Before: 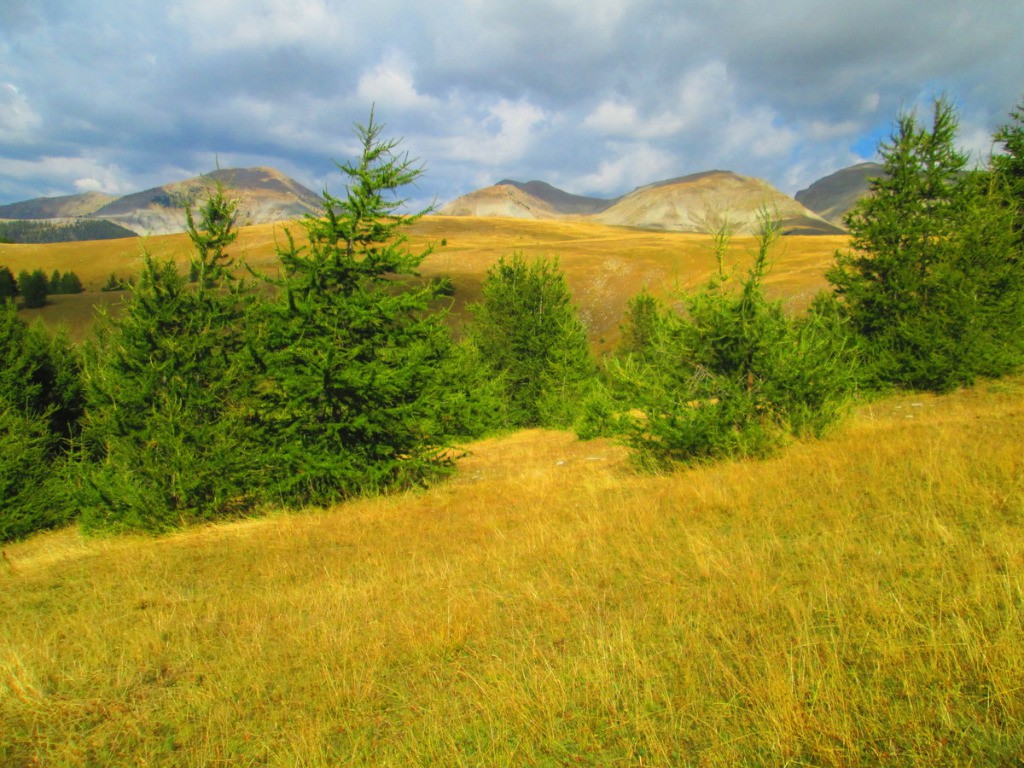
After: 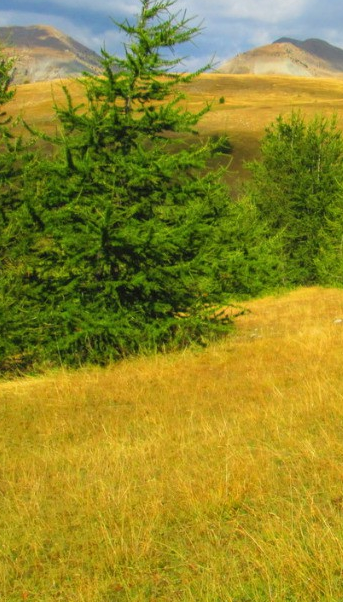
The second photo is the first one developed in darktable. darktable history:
rotate and perspective: automatic cropping original format, crop left 0, crop top 0
local contrast: detail 110%
crop and rotate: left 21.77%, top 18.528%, right 44.676%, bottom 2.997%
